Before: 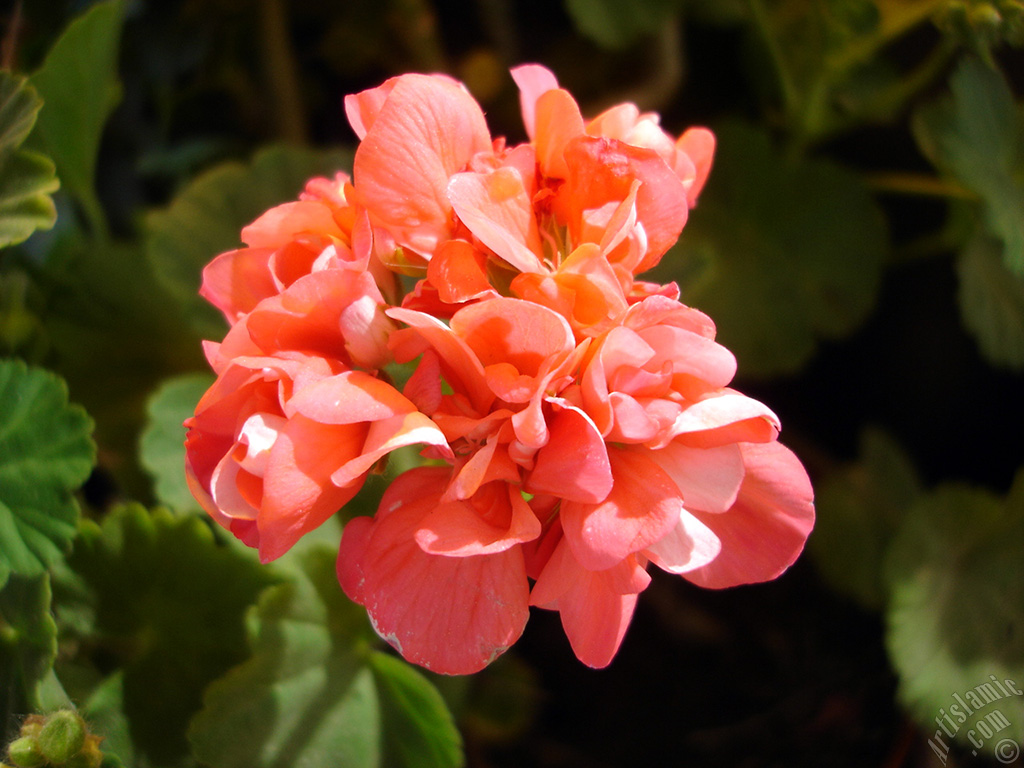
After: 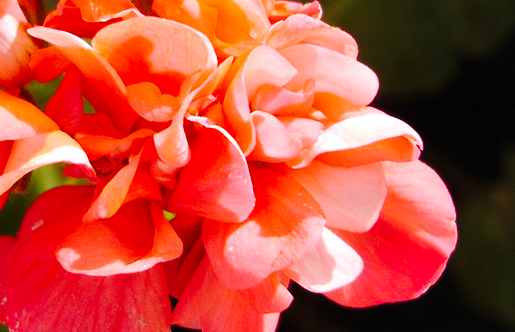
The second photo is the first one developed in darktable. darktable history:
tone curve: curves: ch0 [(0, 0) (0.003, 0.008) (0.011, 0.011) (0.025, 0.018) (0.044, 0.028) (0.069, 0.039) (0.1, 0.056) (0.136, 0.081) (0.177, 0.118) (0.224, 0.164) (0.277, 0.223) (0.335, 0.3) (0.399, 0.399) (0.468, 0.51) (0.543, 0.618) (0.623, 0.71) (0.709, 0.79) (0.801, 0.865) (0.898, 0.93) (1, 1)], preserve colors none
crop: left 35.03%, top 36.625%, right 14.663%, bottom 20.057%
shadows and highlights: soften with gaussian
